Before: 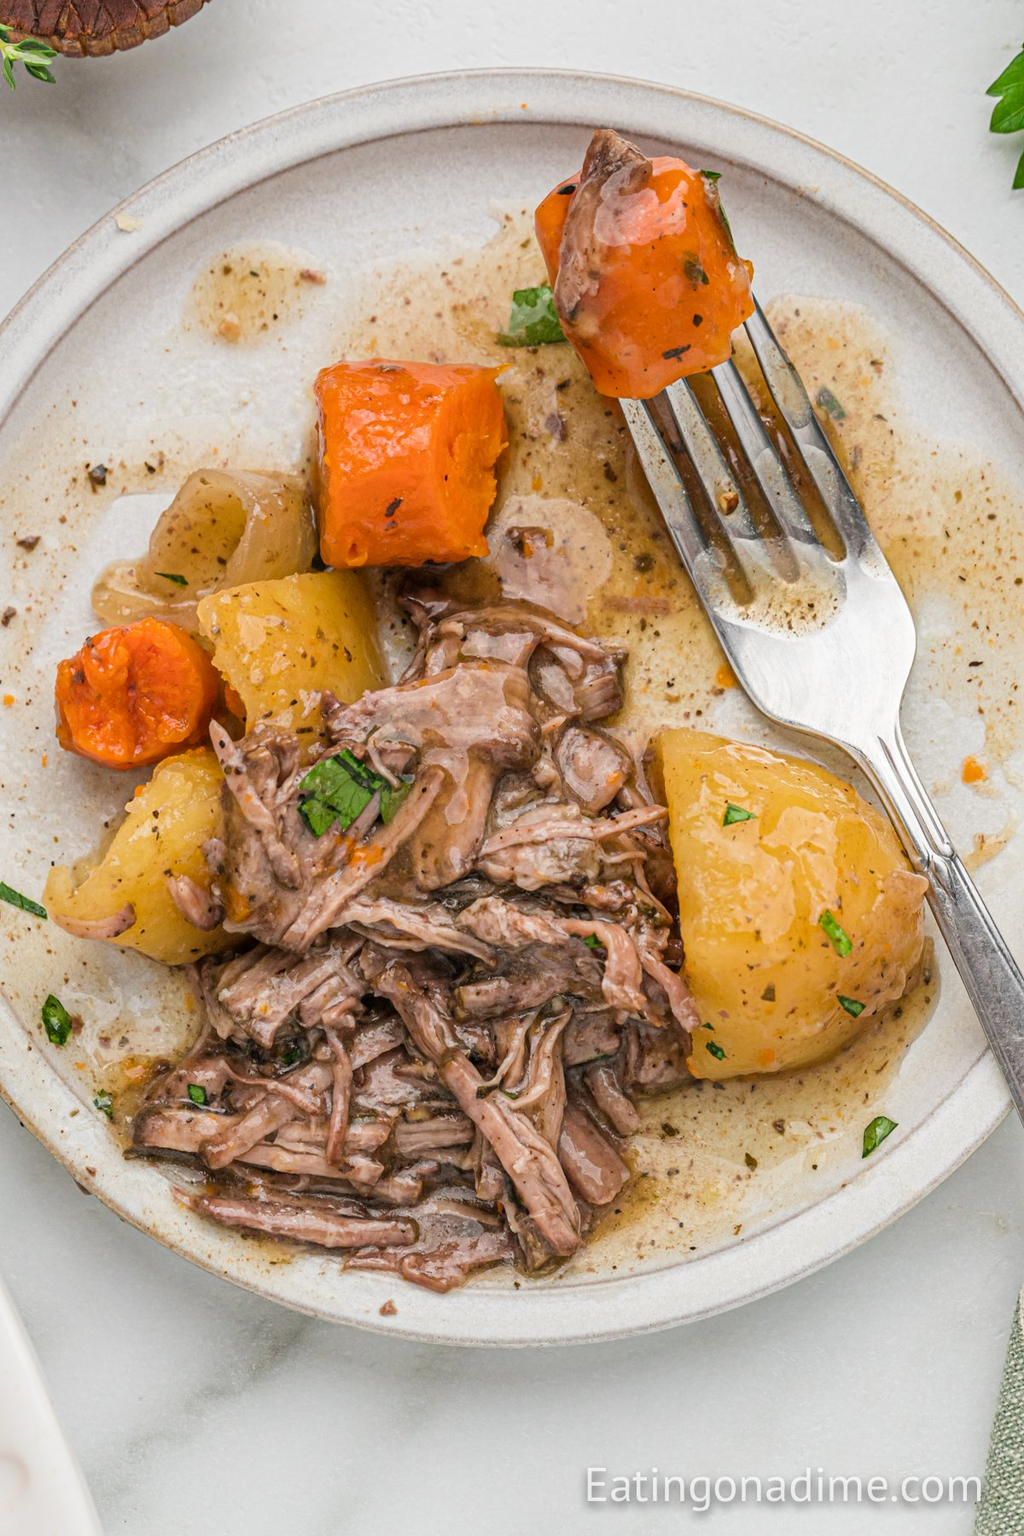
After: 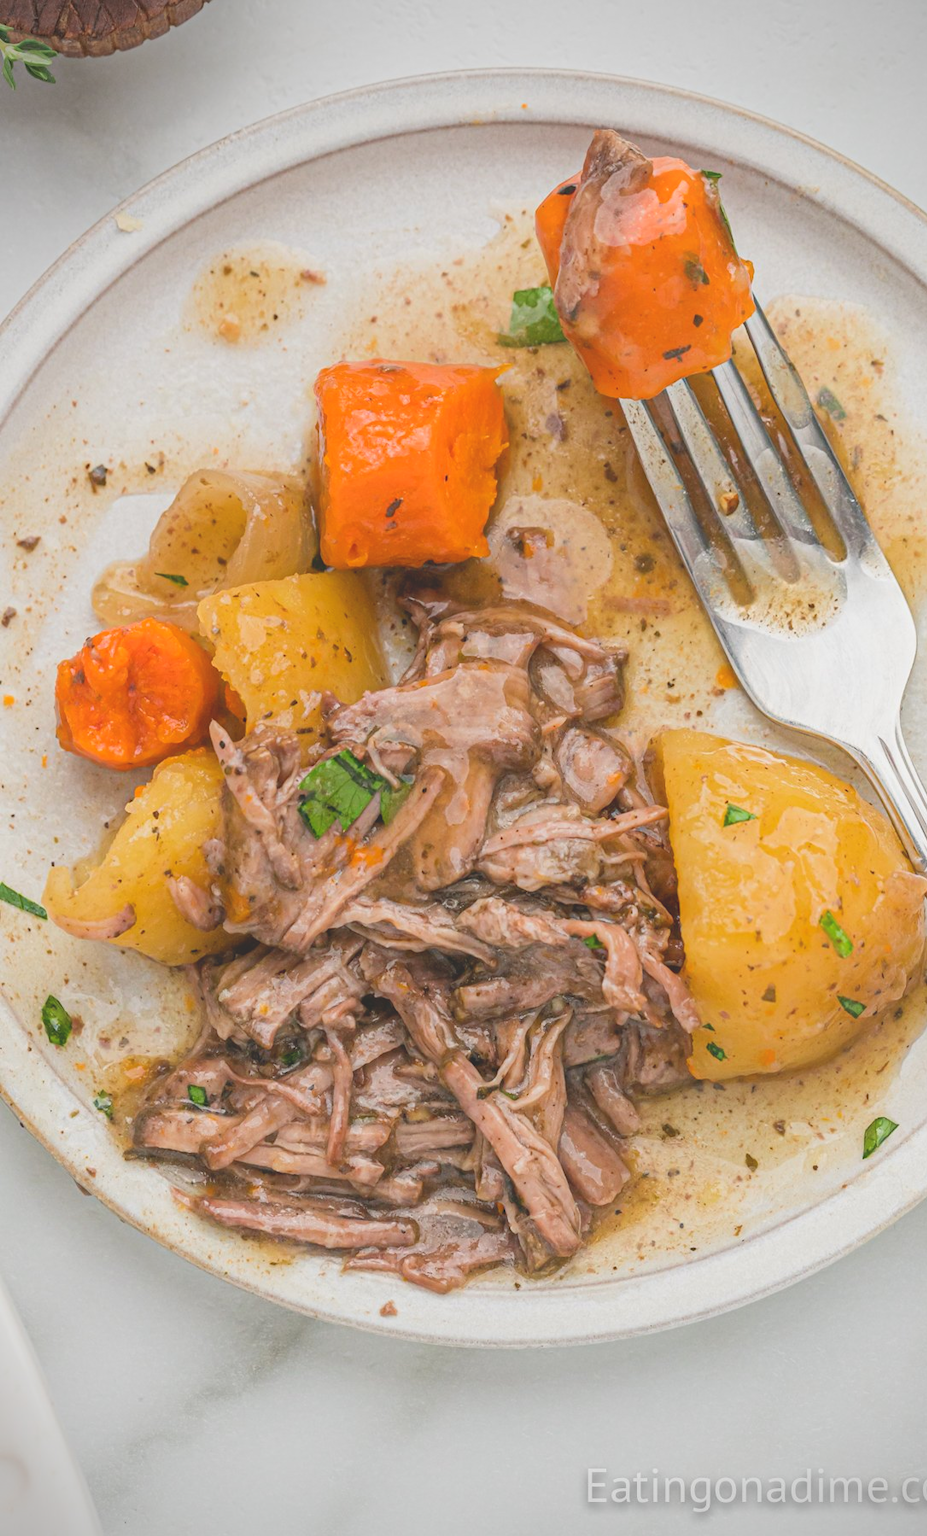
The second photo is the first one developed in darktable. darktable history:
exposure: exposure 0.124 EV, compensate exposure bias true, compensate highlight preservation false
crop: right 9.475%, bottom 0.029%
local contrast: detail 71%
vignetting: unbound false
